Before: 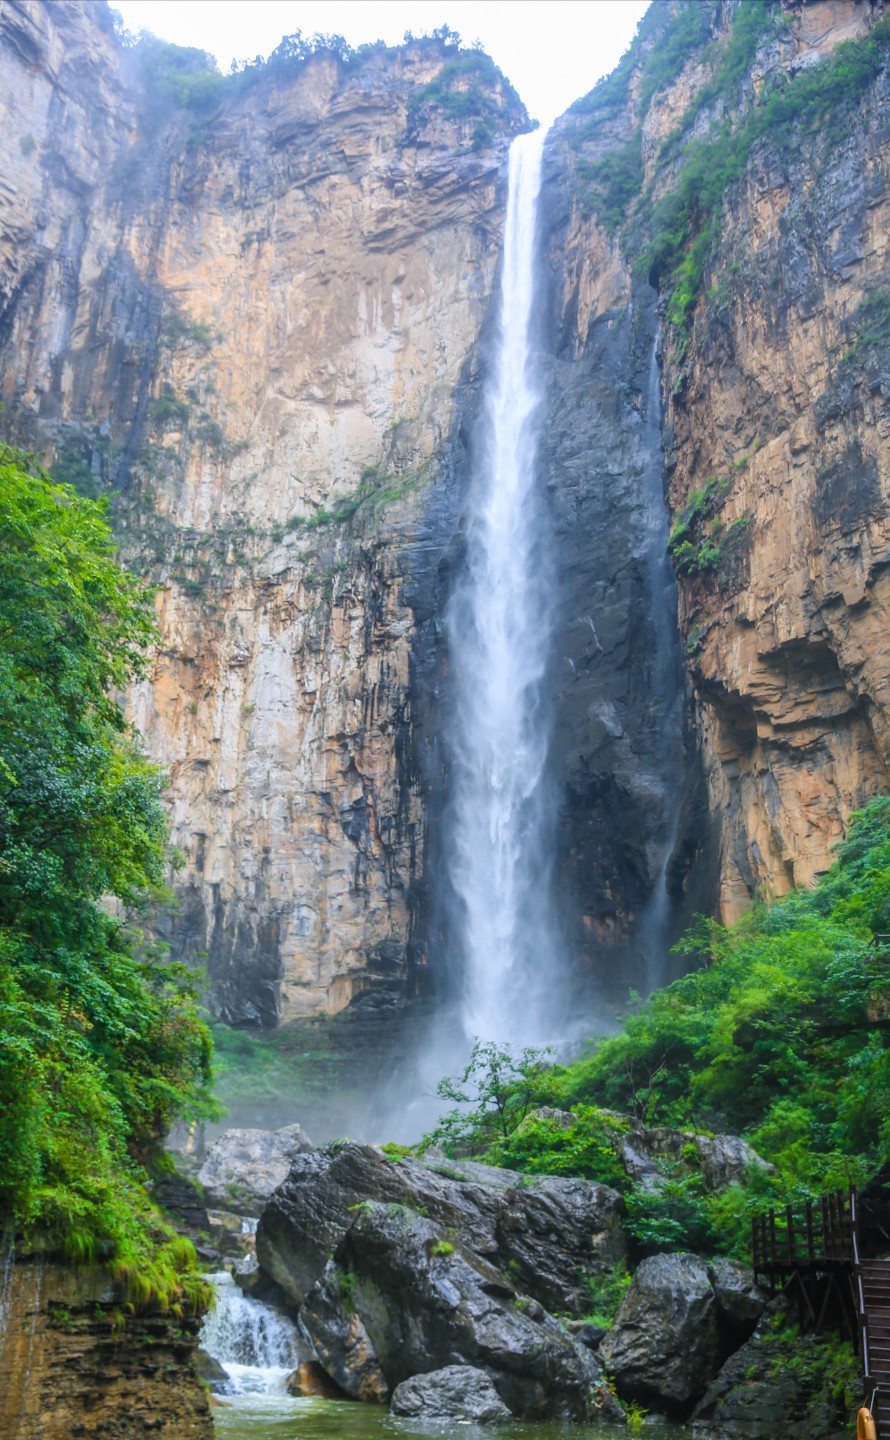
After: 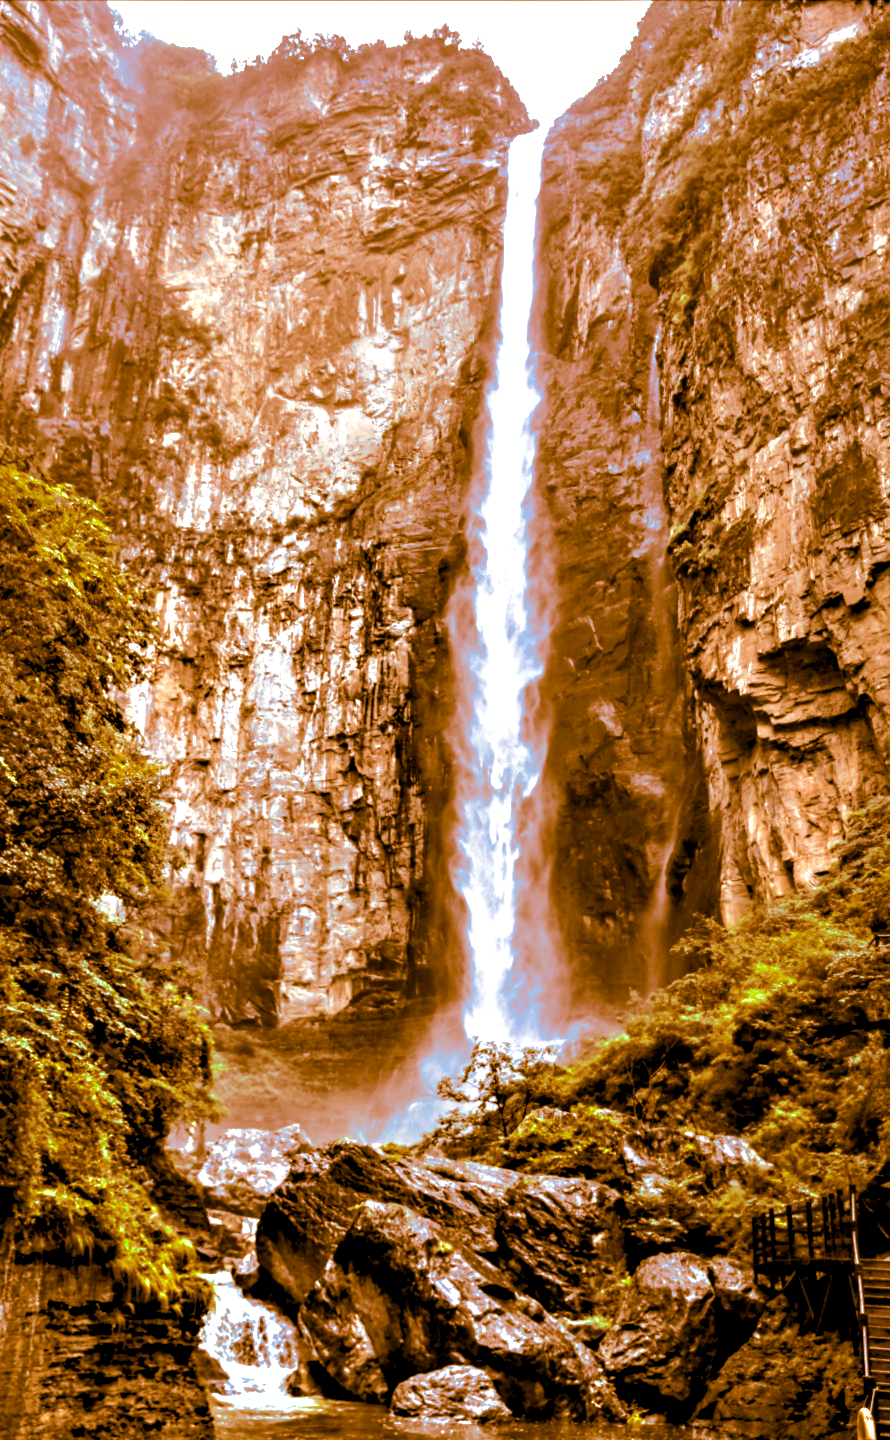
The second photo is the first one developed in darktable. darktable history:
shadows and highlights: shadows 40, highlights -60
white balance: emerald 1
contrast equalizer: octaves 7, y [[0.48, 0.654, 0.731, 0.706, 0.772, 0.382], [0.55 ×6], [0 ×6], [0 ×6], [0 ×6]]
split-toning: shadows › hue 26°, shadows › saturation 0.92, highlights › hue 40°, highlights › saturation 0.92, balance -63, compress 0%
